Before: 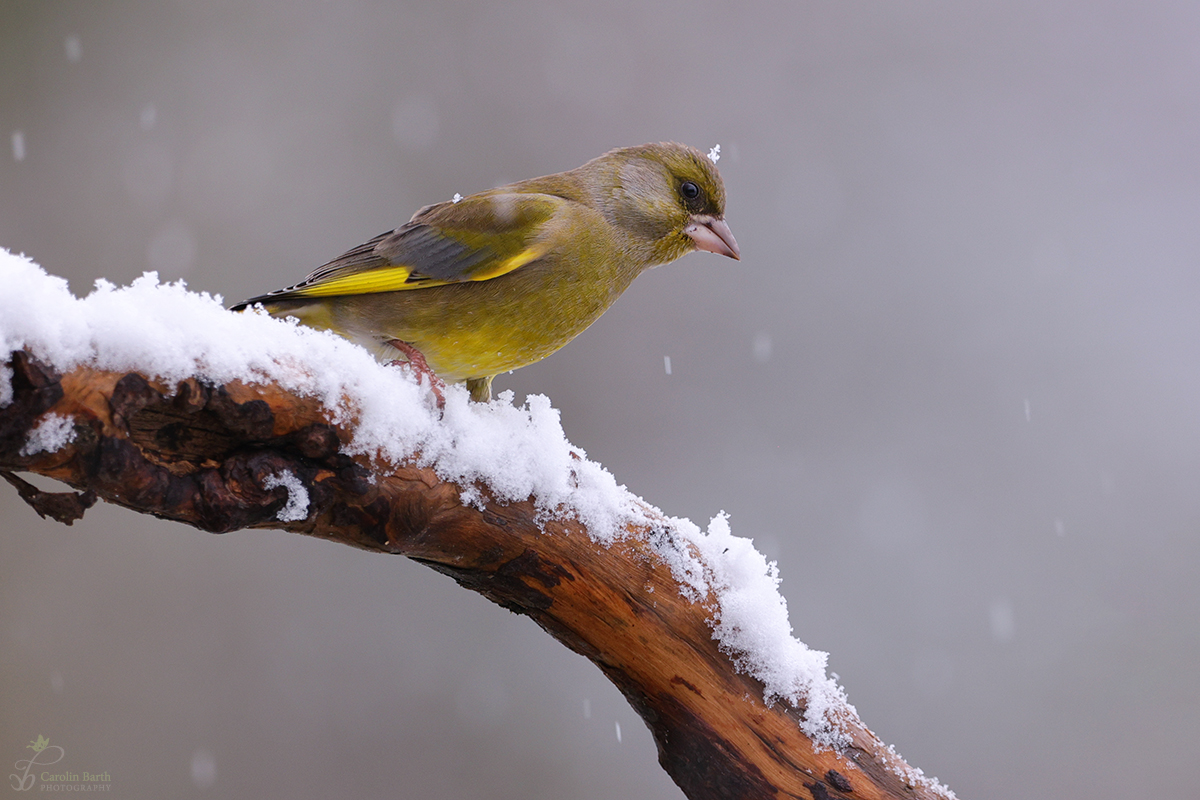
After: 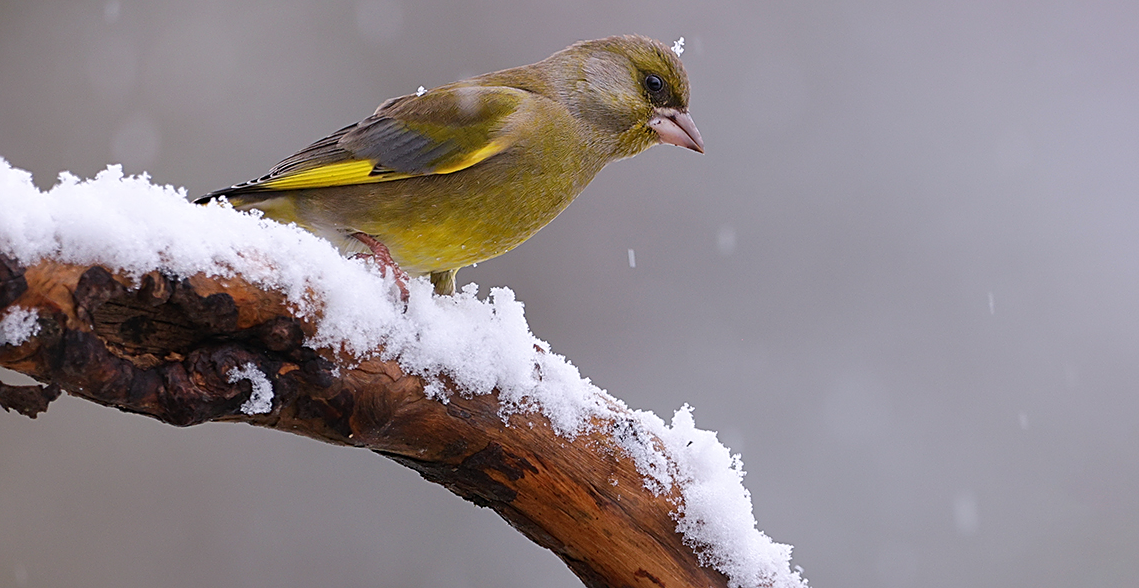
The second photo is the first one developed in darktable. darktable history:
crop and rotate: left 3.01%, top 13.582%, right 2.057%, bottom 12.831%
sharpen: on, module defaults
